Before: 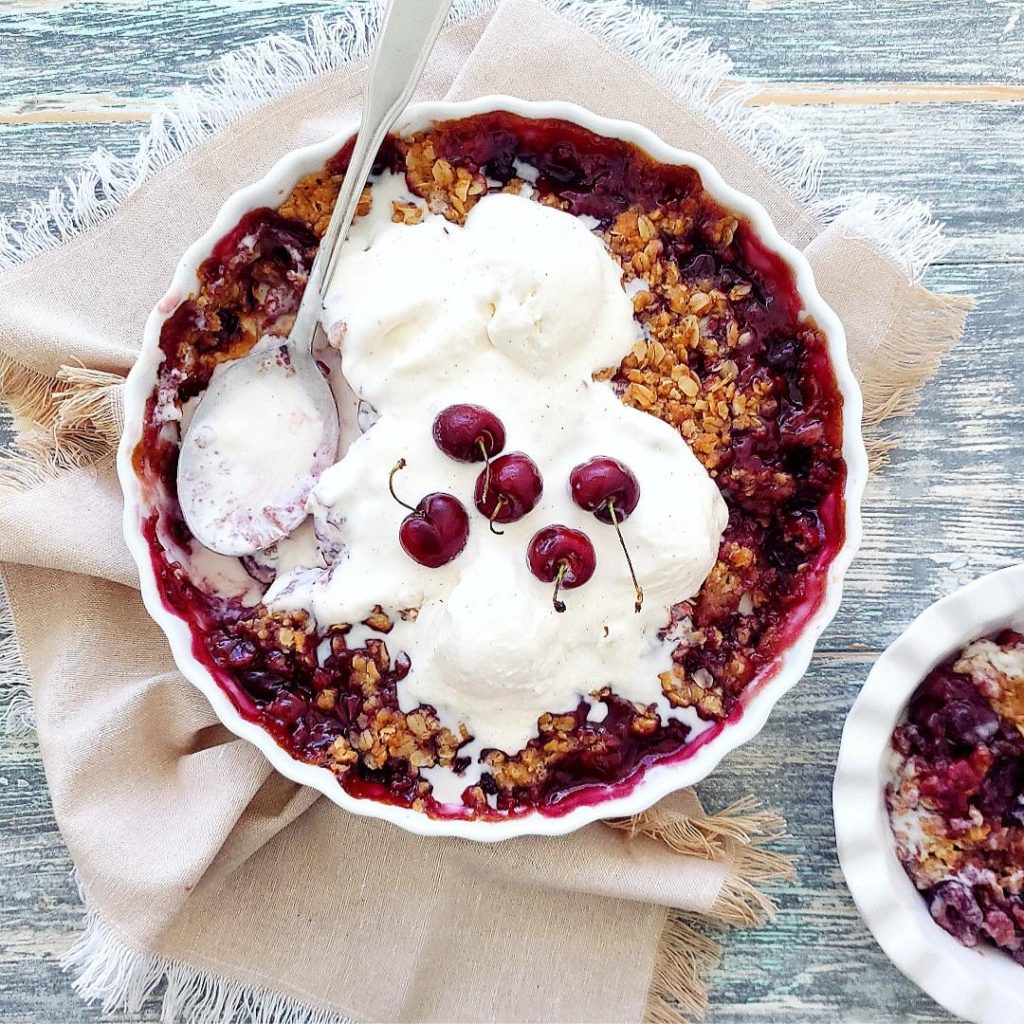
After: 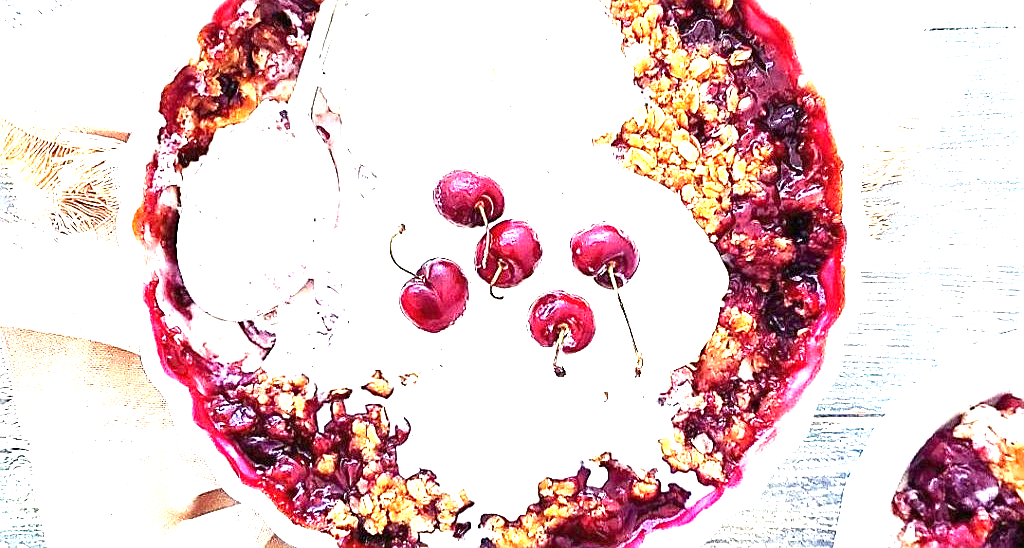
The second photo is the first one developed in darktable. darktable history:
exposure: black level correction 0, exposure 2.327 EV, compensate exposure bias true, compensate highlight preservation false
crop and rotate: top 23.043%, bottom 23.437%
sharpen: on, module defaults
